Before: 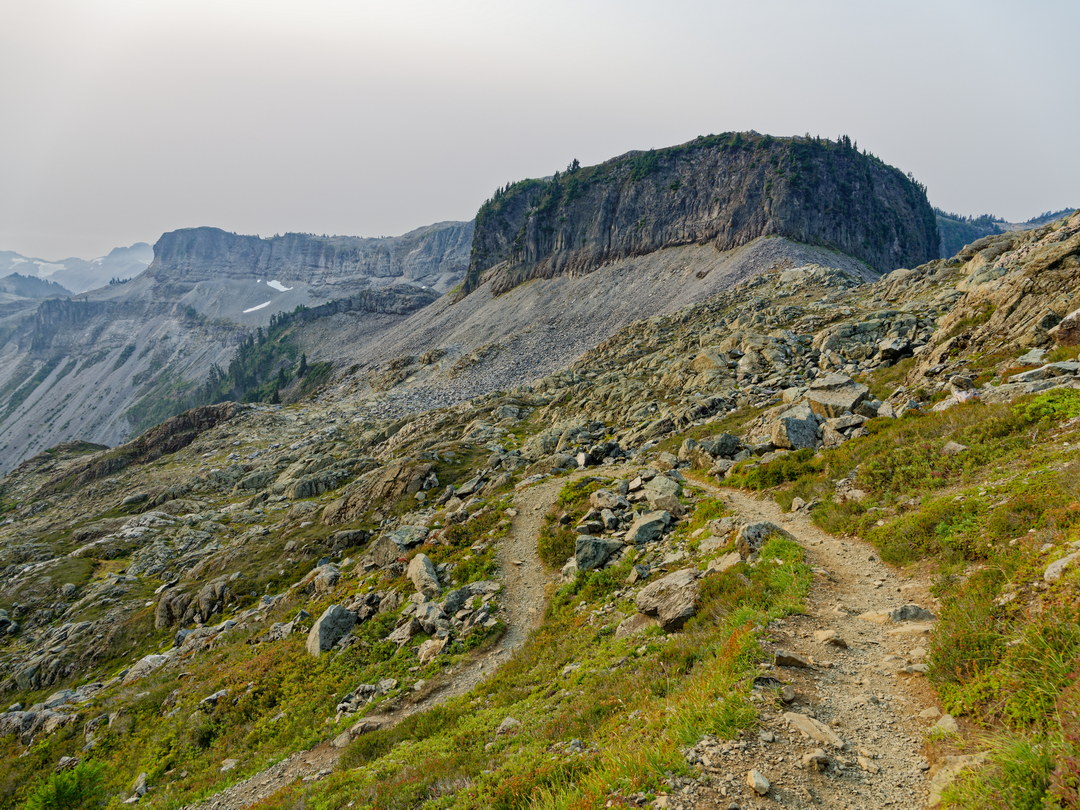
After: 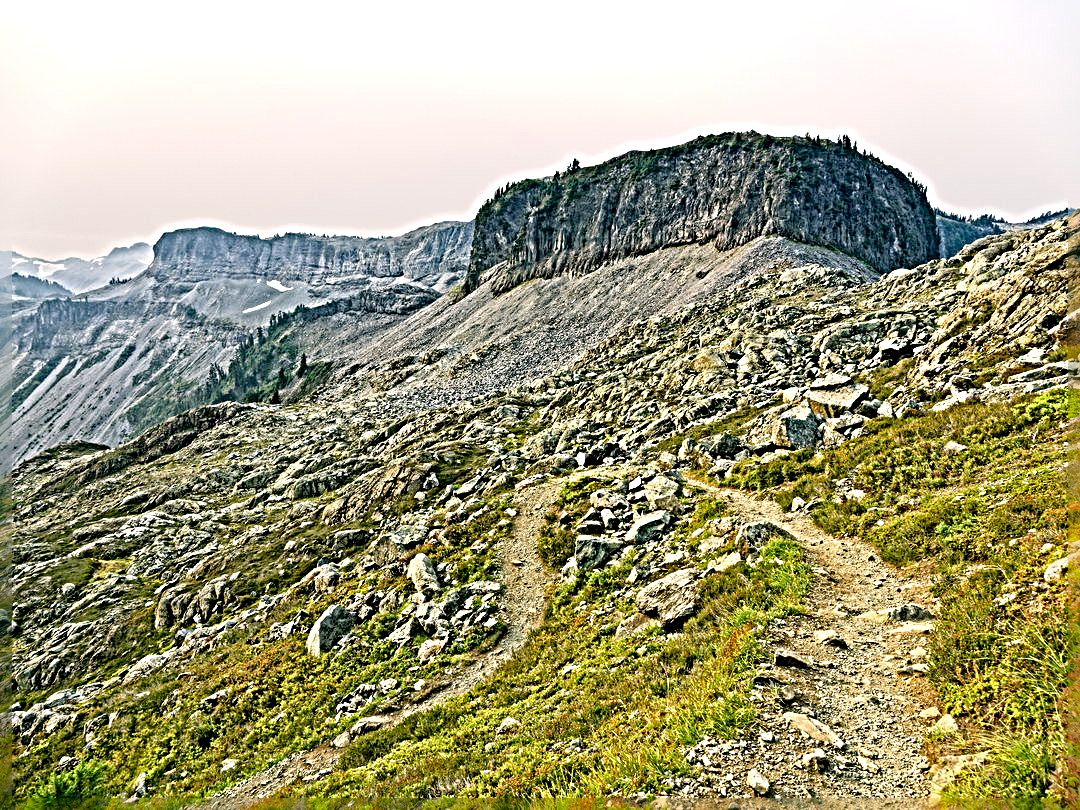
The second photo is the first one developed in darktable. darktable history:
sharpen: radius 6.271, amount 1.792, threshold 0.234
color correction: highlights a* 4.65, highlights b* 4.93, shadows a* -8, shadows b* 4.8
exposure: exposure 0.602 EV, compensate highlight preservation false
